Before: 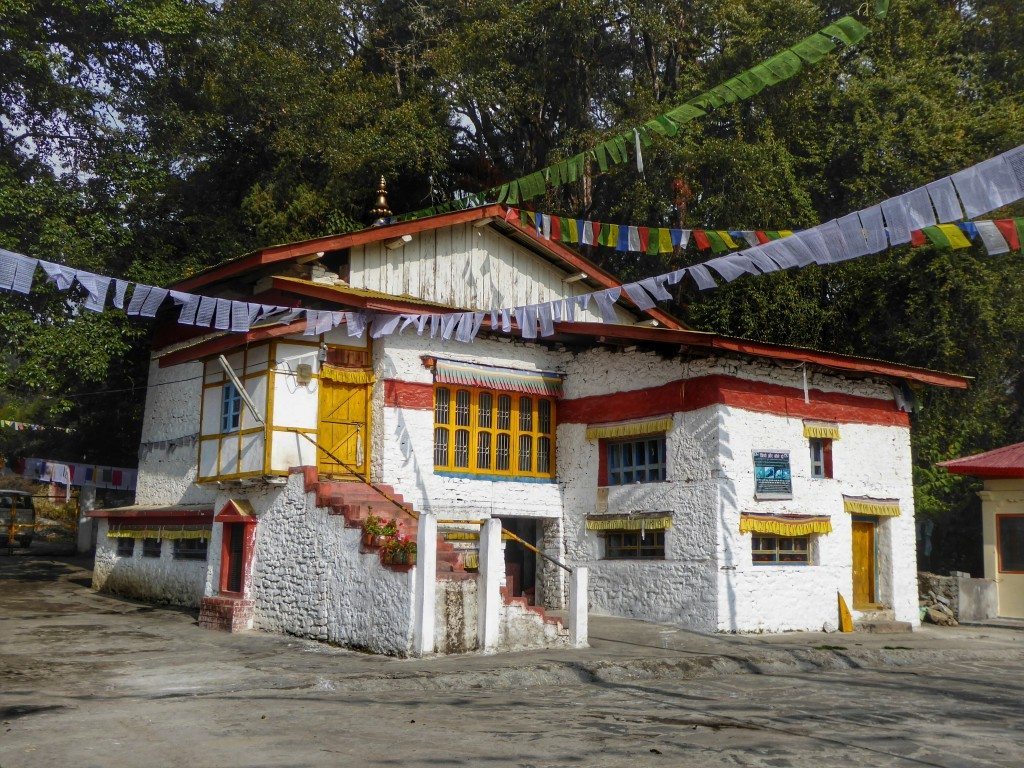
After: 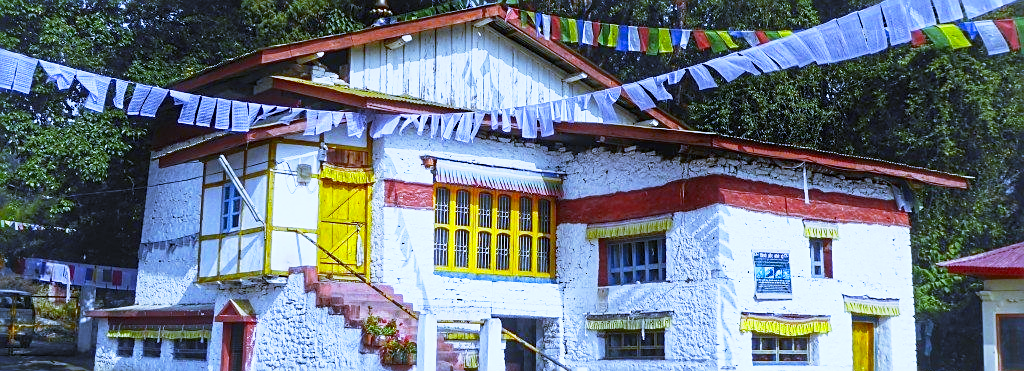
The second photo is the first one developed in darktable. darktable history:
color zones: curves: ch0 [(0.224, 0.526) (0.75, 0.5)]; ch1 [(0.055, 0.526) (0.224, 0.761) (0.377, 0.526) (0.75, 0.5)]
sharpen: on, module defaults
white balance: red 0.766, blue 1.537
contrast brightness saturation: saturation 0.1
base curve: curves: ch0 [(0, 0) (0.088, 0.125) (0.176, 0.251) (0.354, 0.501) (0.613, 0.749) (1, 0.877)], preserve colors none
exposure: black level correction -0.002, exposure 0.54 EV, compensate highlight preservation false
crop and rotate: top 26.056%, bottom 25.543%
